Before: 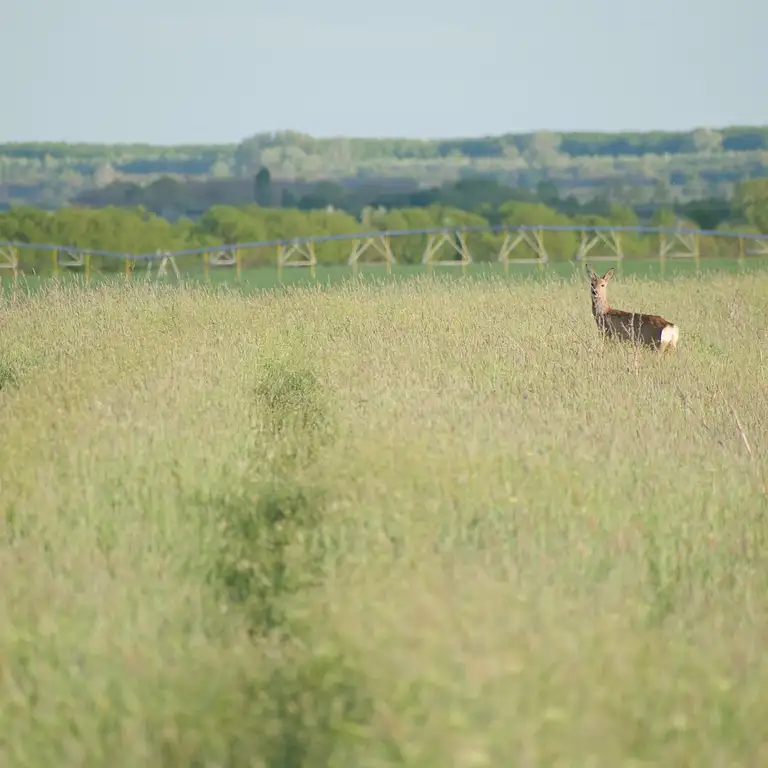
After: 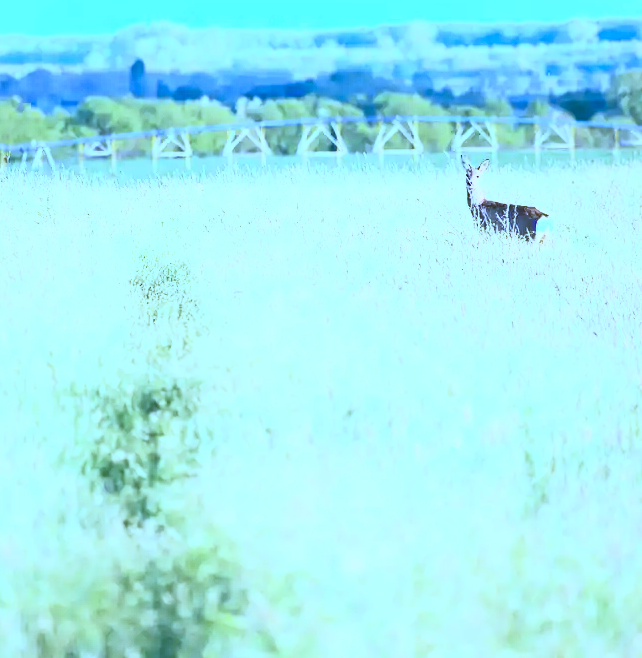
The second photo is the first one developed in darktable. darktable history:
contrast brightness saturation: contrast 0.83, brightness 0.59, saturation 0.59
white balance: red 0.766, blue 1.537
shadows and highlights: shadows 25, highlights -25
crop: left 16.315%, top 14.246%
